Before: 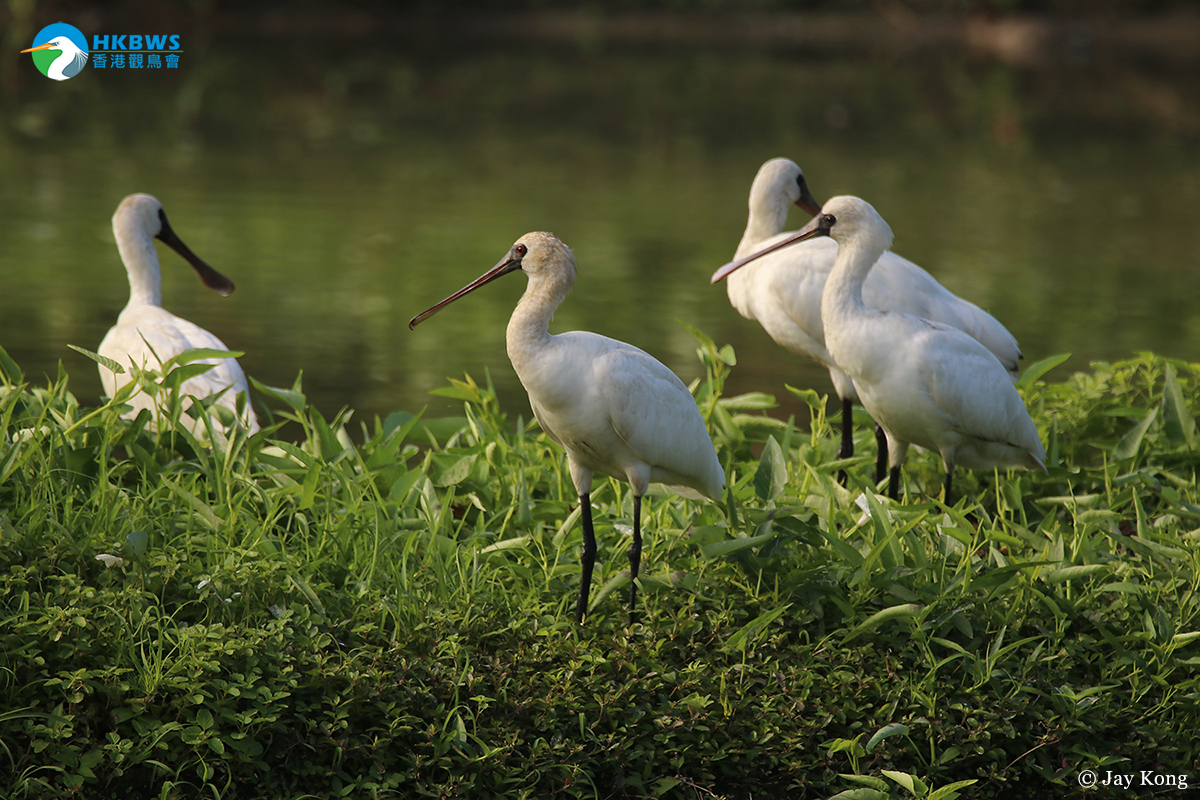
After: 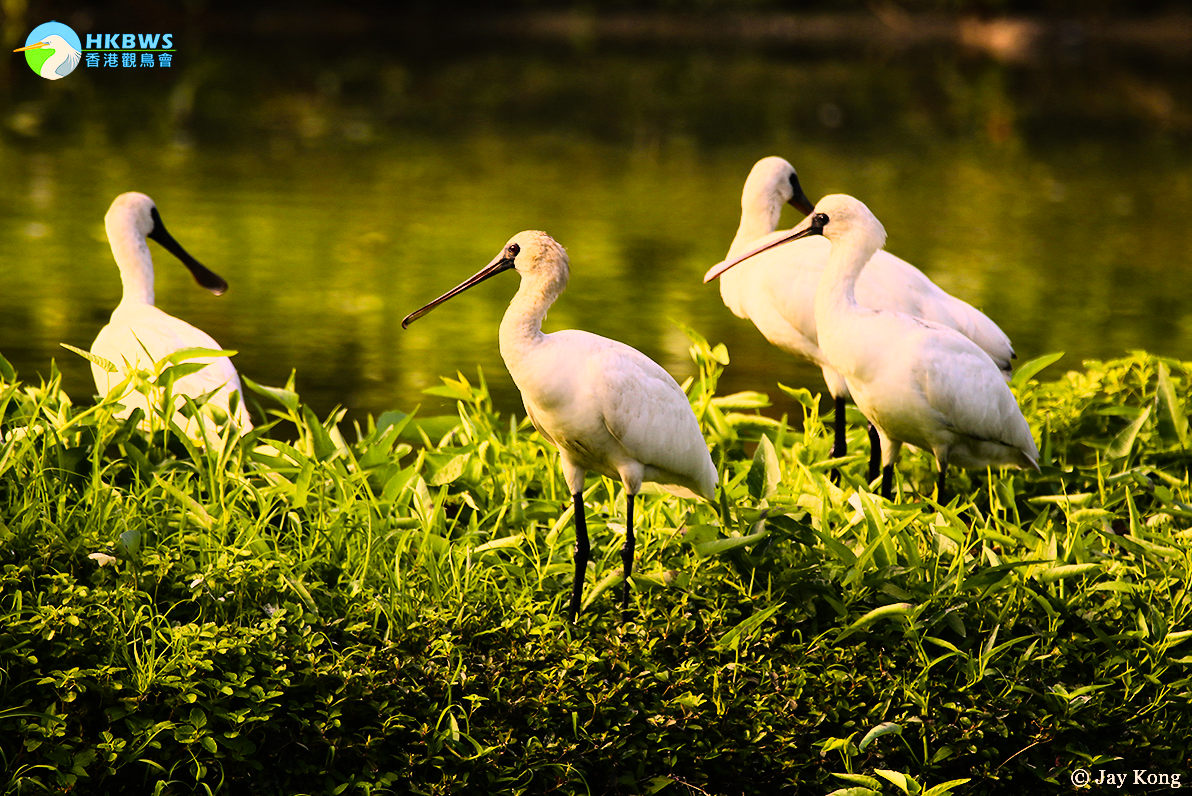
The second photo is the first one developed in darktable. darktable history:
rgb curve: curves: ch0 [(0, 0) (0.21, 0.15) (0.24, 0.21) (0.5, 0.75) (0.75, 0.96) (0.89, 0.99) (1, 1)]; ch1 [(0, 0.02) (0.21, 0.13) (0.25, 0.2) (0.5, 0.67) (0.75, 0.9) (0.89, 0.97) (1, 1)]; ch2 [(0, 0.02) (0.21, 0.13) (0.25, 0.2) (0.5, 0.67) (0.75, 0.9) (0.89, 0.97) (1, 1)], compensate middle gray true
color correction: highlights a* 17.88, highlights b* 18.79
crop and rotate: left 0.614%, top 0.179%, bottom 0.309%
color balance rgb: perceptual saturation grading › global saturation 20%, perceptual saturation grading › highlights -25%, perceptual saturation grading › shadows 50%
